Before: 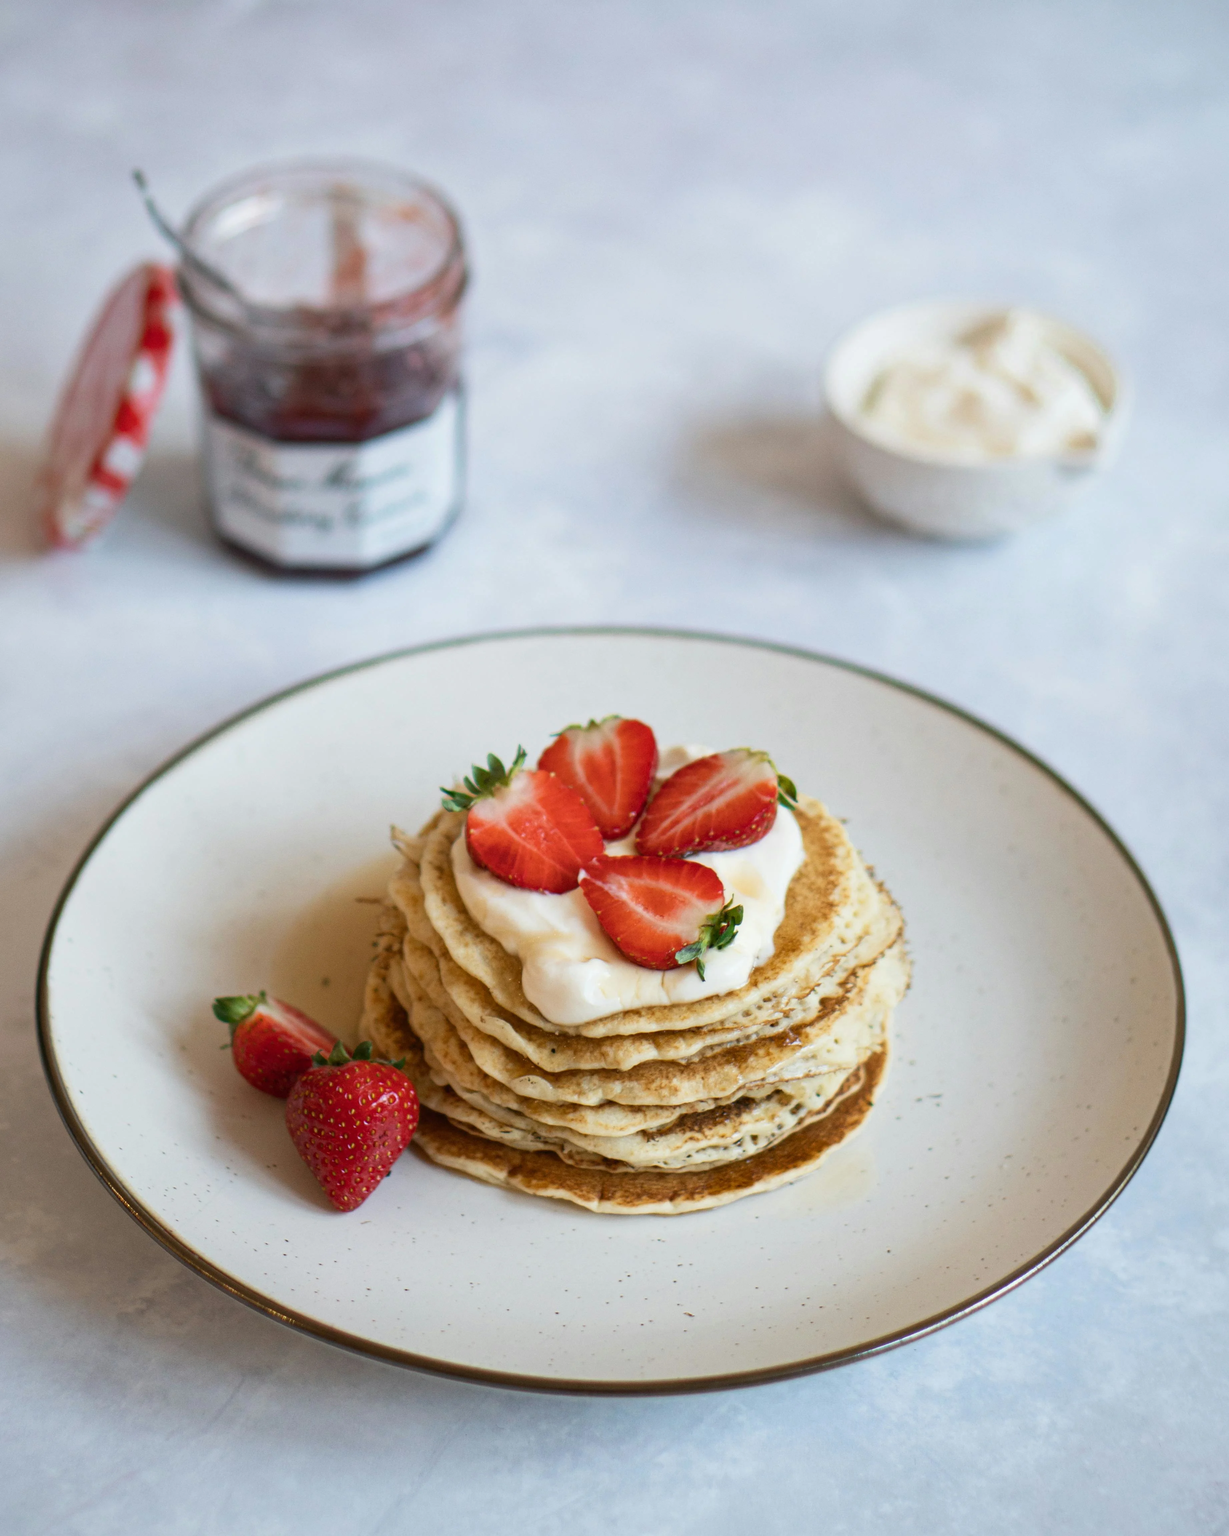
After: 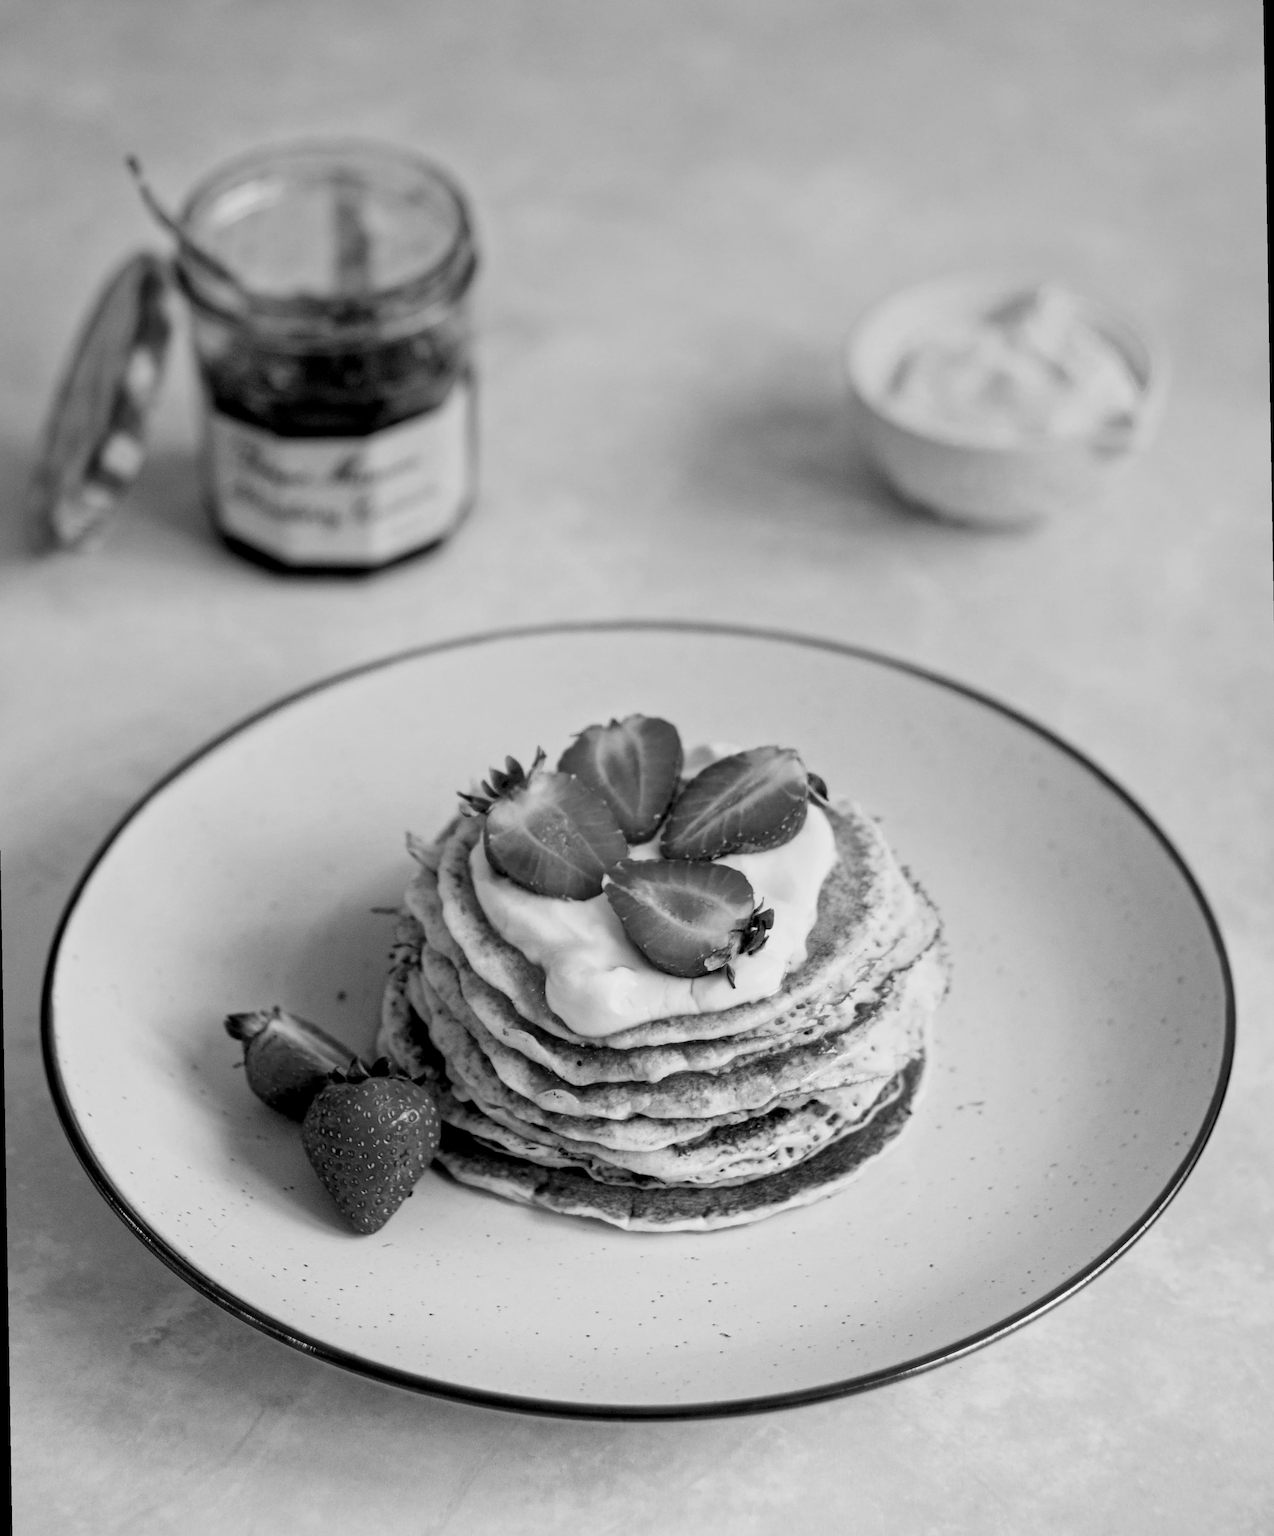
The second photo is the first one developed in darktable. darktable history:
shadows and highlights: shadows 0, highlights 40
rotate and perspective: rotation -1°, crop left 0.011, crop right 0.989, crop top 0.025, crop bottom 0.975
filmic rgb: black relative exposure -3.92 EV, white relative exposure 3.14 EV, hardness 2.87
local contrast: mode bilateral grid, contrast 20, coarseness 50, detail 148%, midtone range 0.2
monochrome: a -6.99, b 35.61, size 1.4
graduated density: rotation -0.352°, offset 57.64
